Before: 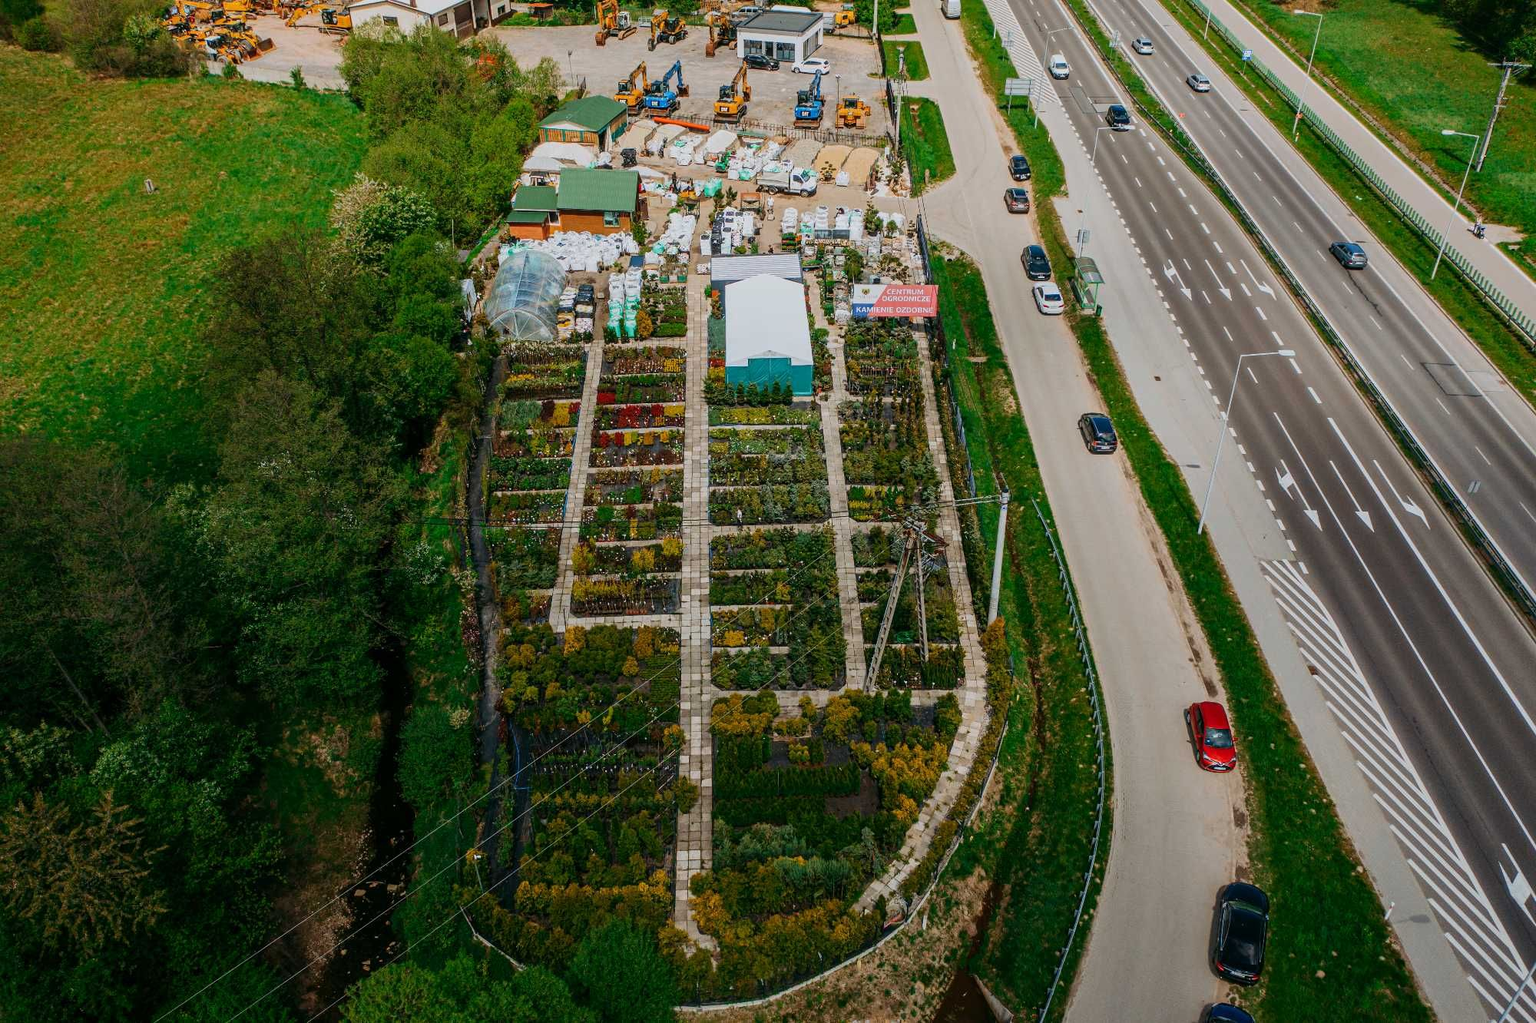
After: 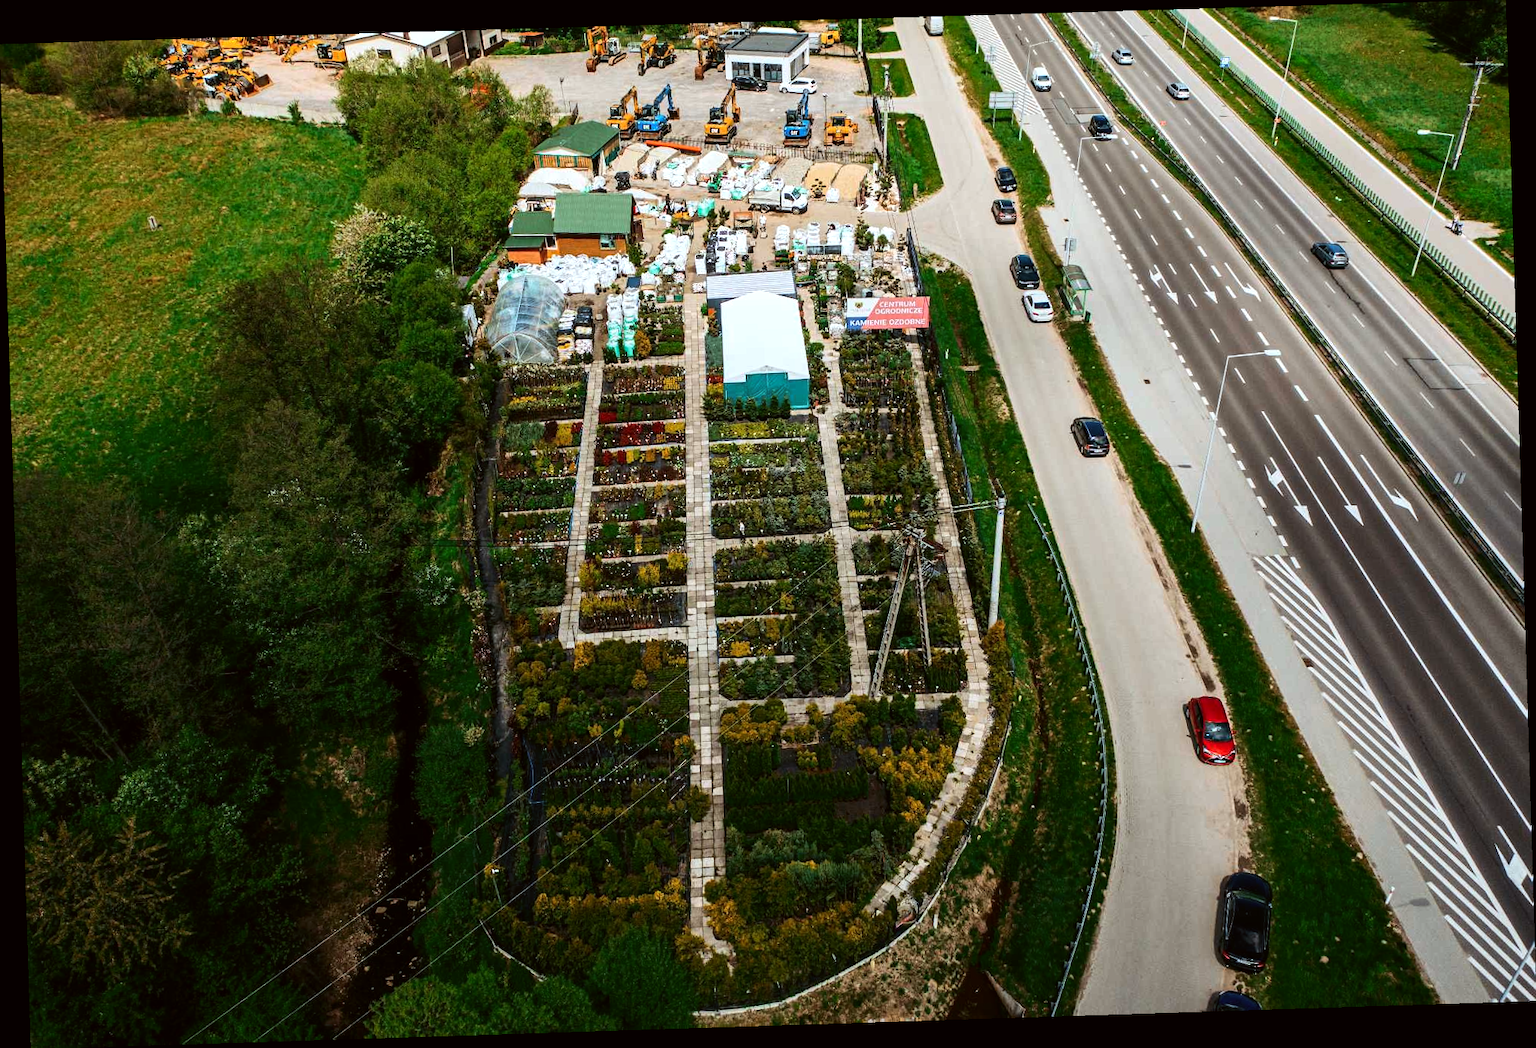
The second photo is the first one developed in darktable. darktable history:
color correction: highlights a* -2.73, highlights b* -2.09, shadows a* 2.41, shadows b* 2.73
tone equalizer: -8 EV -0.75 EV, -7 EV -0.7 EV, -6 EV -0.6 EV, -5 EV -0.4 EV, -3 EV 0.4 EV, -2 EV 0.6 EV, -1 EV 0.7 EV, +0 EV 0.75 EV, edges refinement/feathering 500, mask exposure compensation -1.57 EV, preserve details no
rotate and perspective: rotation -1.77°, lens shift (horizontal) 0.004, automatic cropping off
